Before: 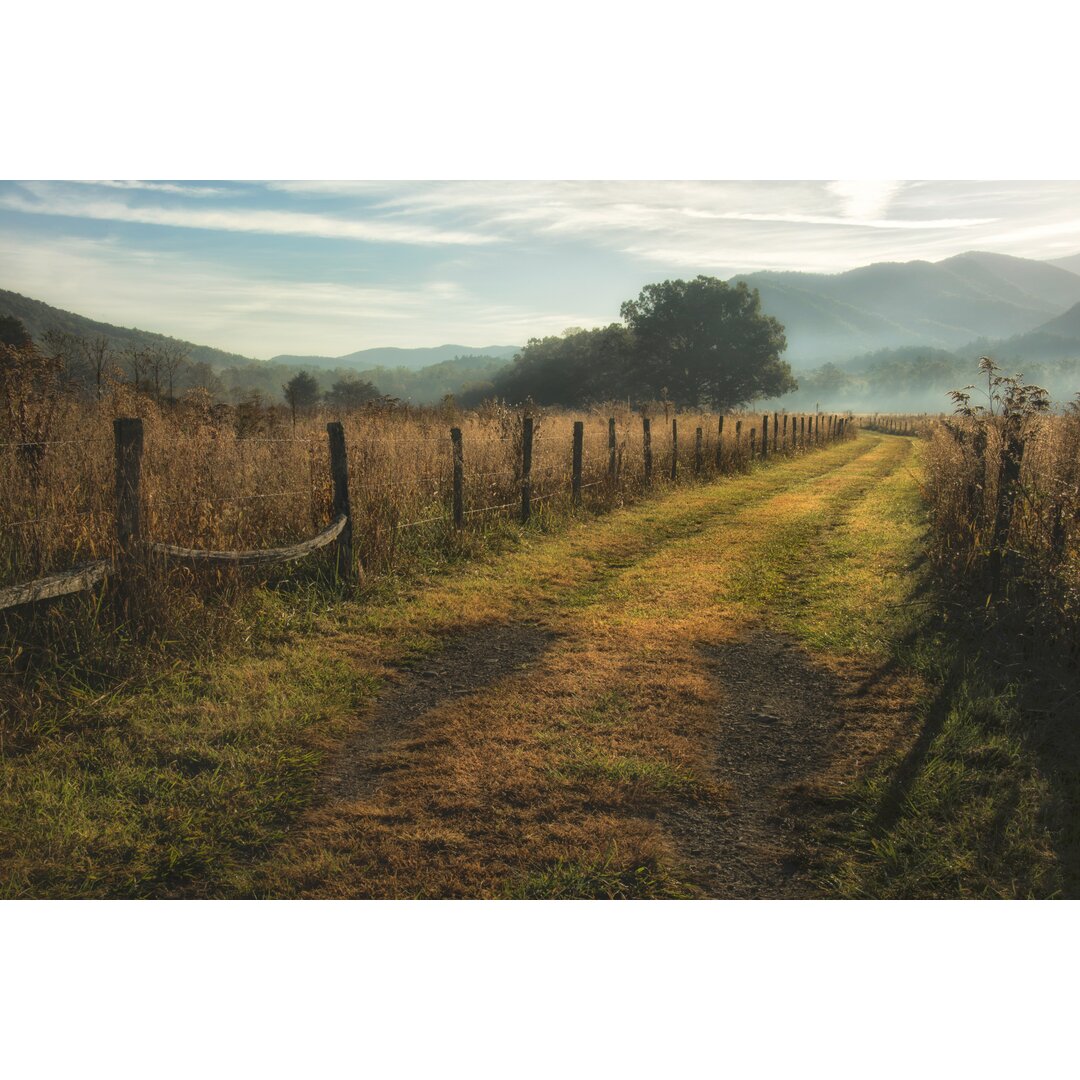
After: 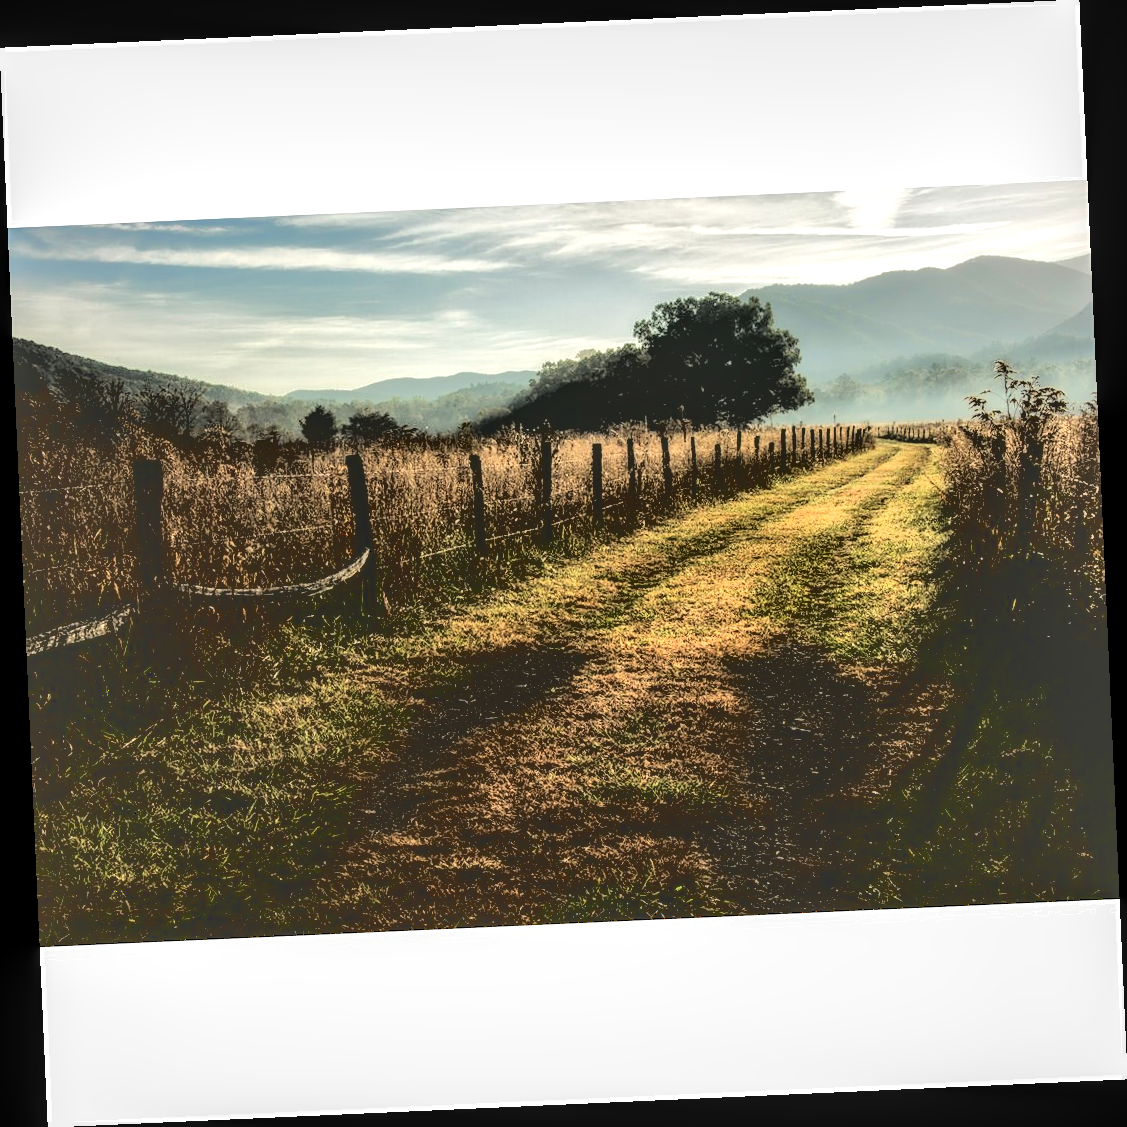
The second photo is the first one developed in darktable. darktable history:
base curve: curves: ch0 [(0.065, 0.026) (0.236, 0.358) (0.53, 0.546) (0.777, 0.841) (0.924, 0.992)], preserve colors average RGB
sharpen: amount 0.2
rotate and perspective: rotation -2.56°, automatic cropping off
local contrast: highlights 60%, shadows 60%, detail 160%
